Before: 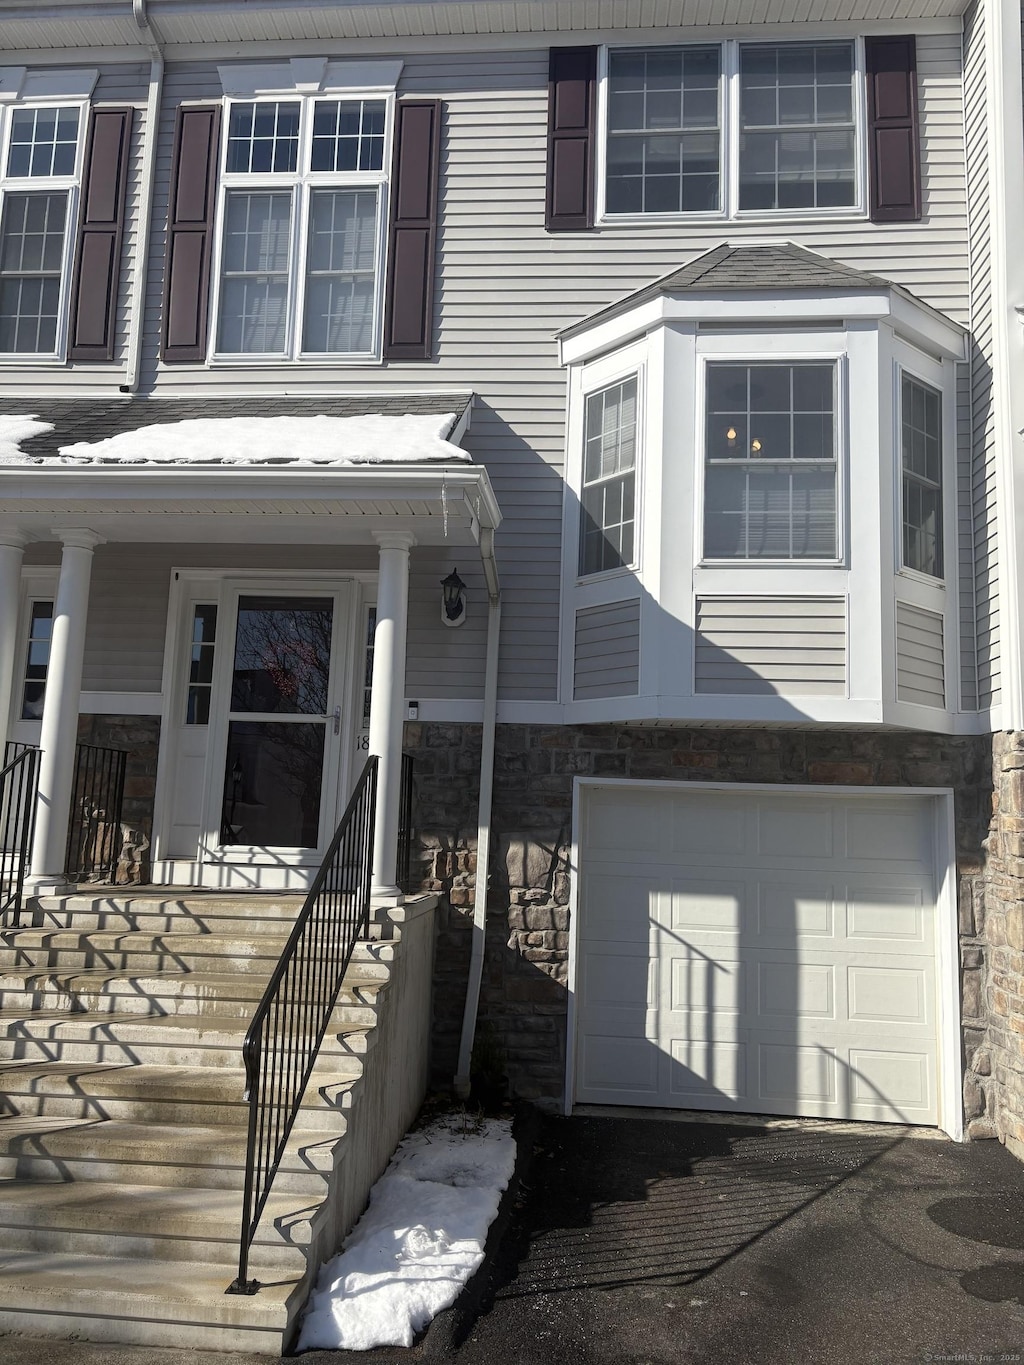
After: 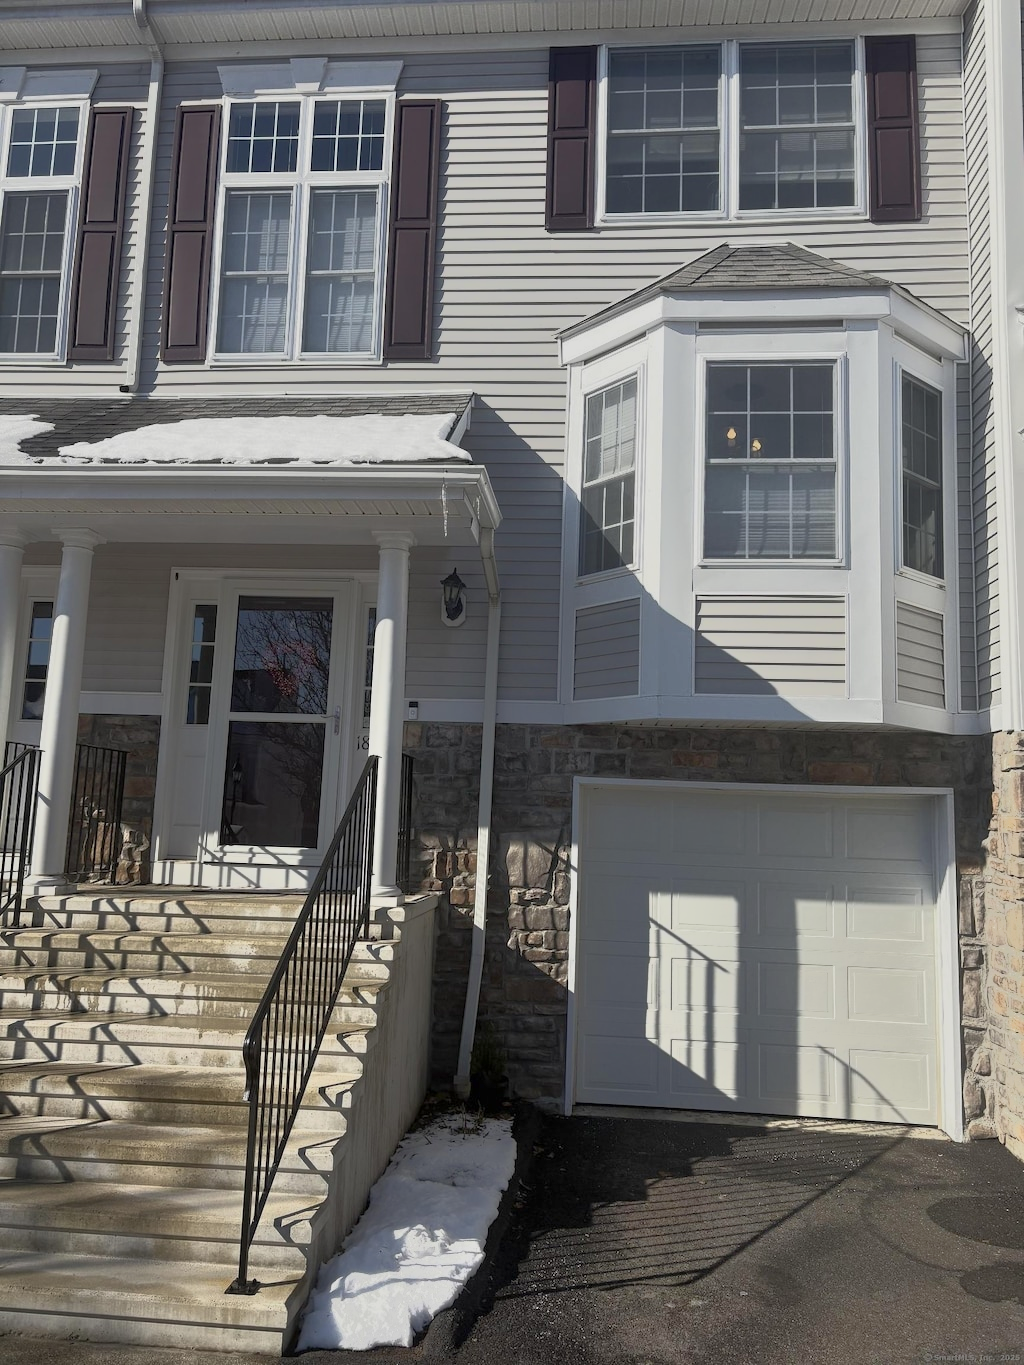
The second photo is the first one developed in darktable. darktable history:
vibrance: on, module defaults
tone equalizer: -7 EV -0.63 EV, -6 EV 1 EV, -5 EV -0.45 EV, -4 EV 0.43 EV, -3 EV 0.41 EV, -2 EV 0.15 EV, -1 EV -0.15 EV, +0 EV -0.39 EV, smoothing diameter 25%, edges refinement/feathering 10, preserve details guided filter
